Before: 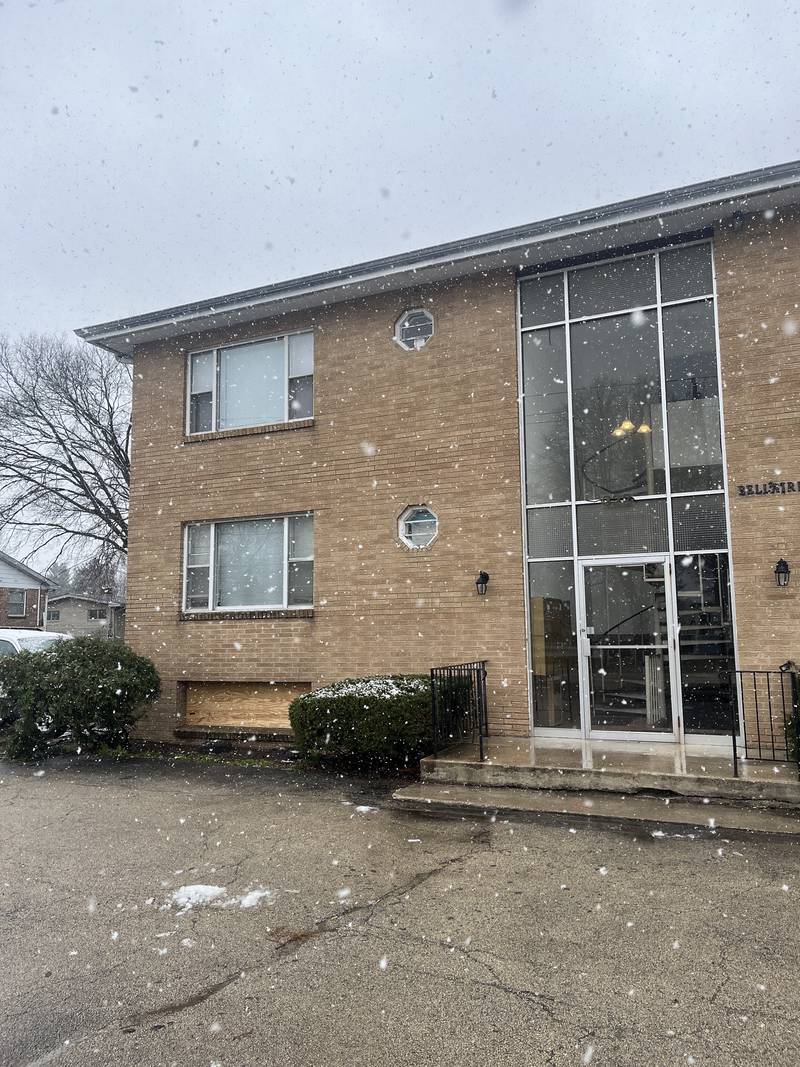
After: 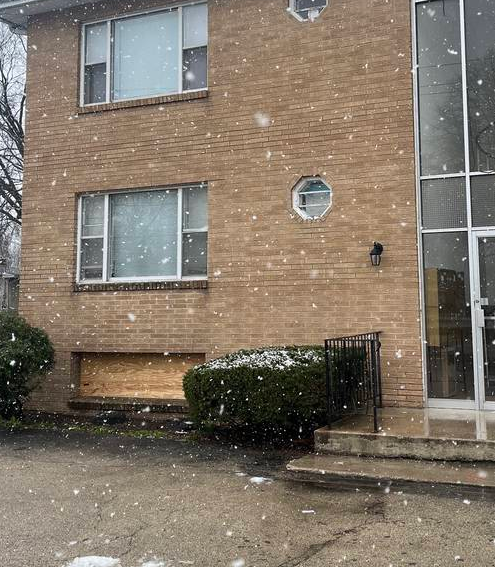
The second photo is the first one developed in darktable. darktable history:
crop: left 13.356%, top 30.905%, right 24.698%, bottom 15.874%
